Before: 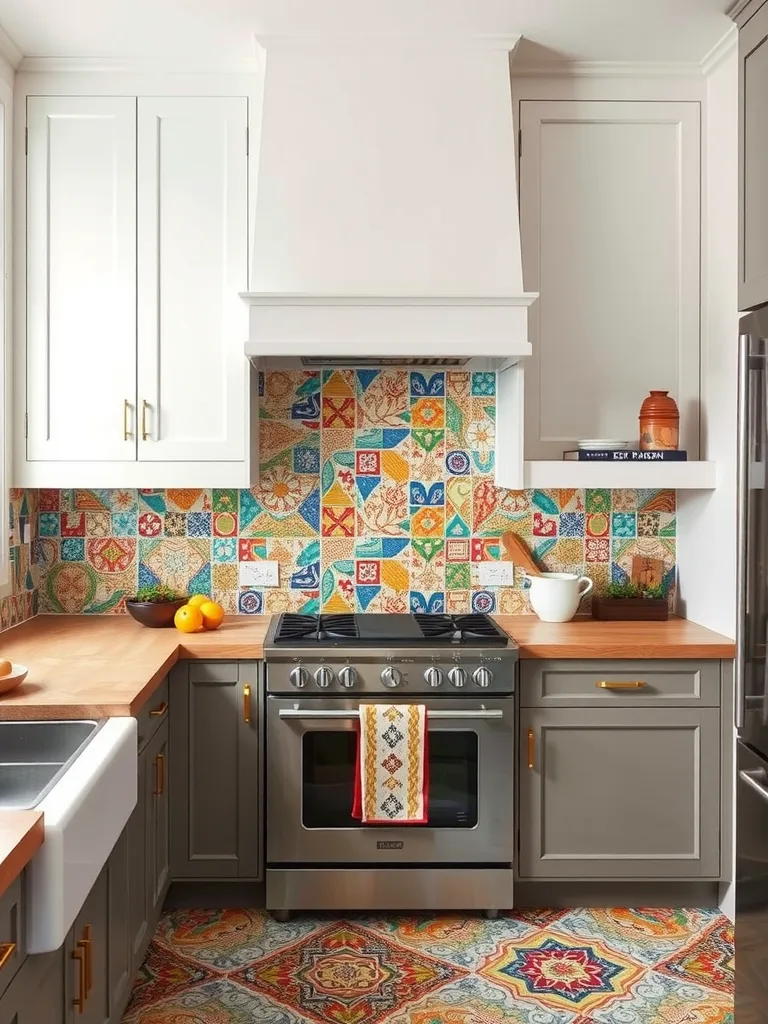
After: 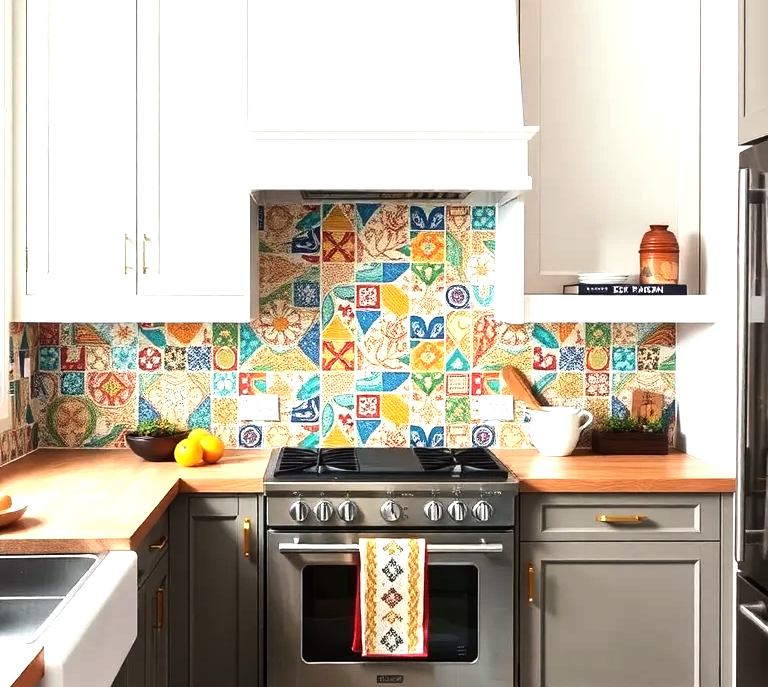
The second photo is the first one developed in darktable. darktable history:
crop: top 16.227%, bottom 16.68%
tone equalizer: -8 EV -1.09 EV, -7 EV -1.05 EV, -6 EV -0.872 EV, -5 EV -0.602 EV, -3 EV 0.56 EV, -2 EV 0.873 EV, -1 EV 0.985 EV, +0 EV 1.08 EV, edges refinement/feathering 500, mask exposure compensation -1.25 EV, preserve details no
